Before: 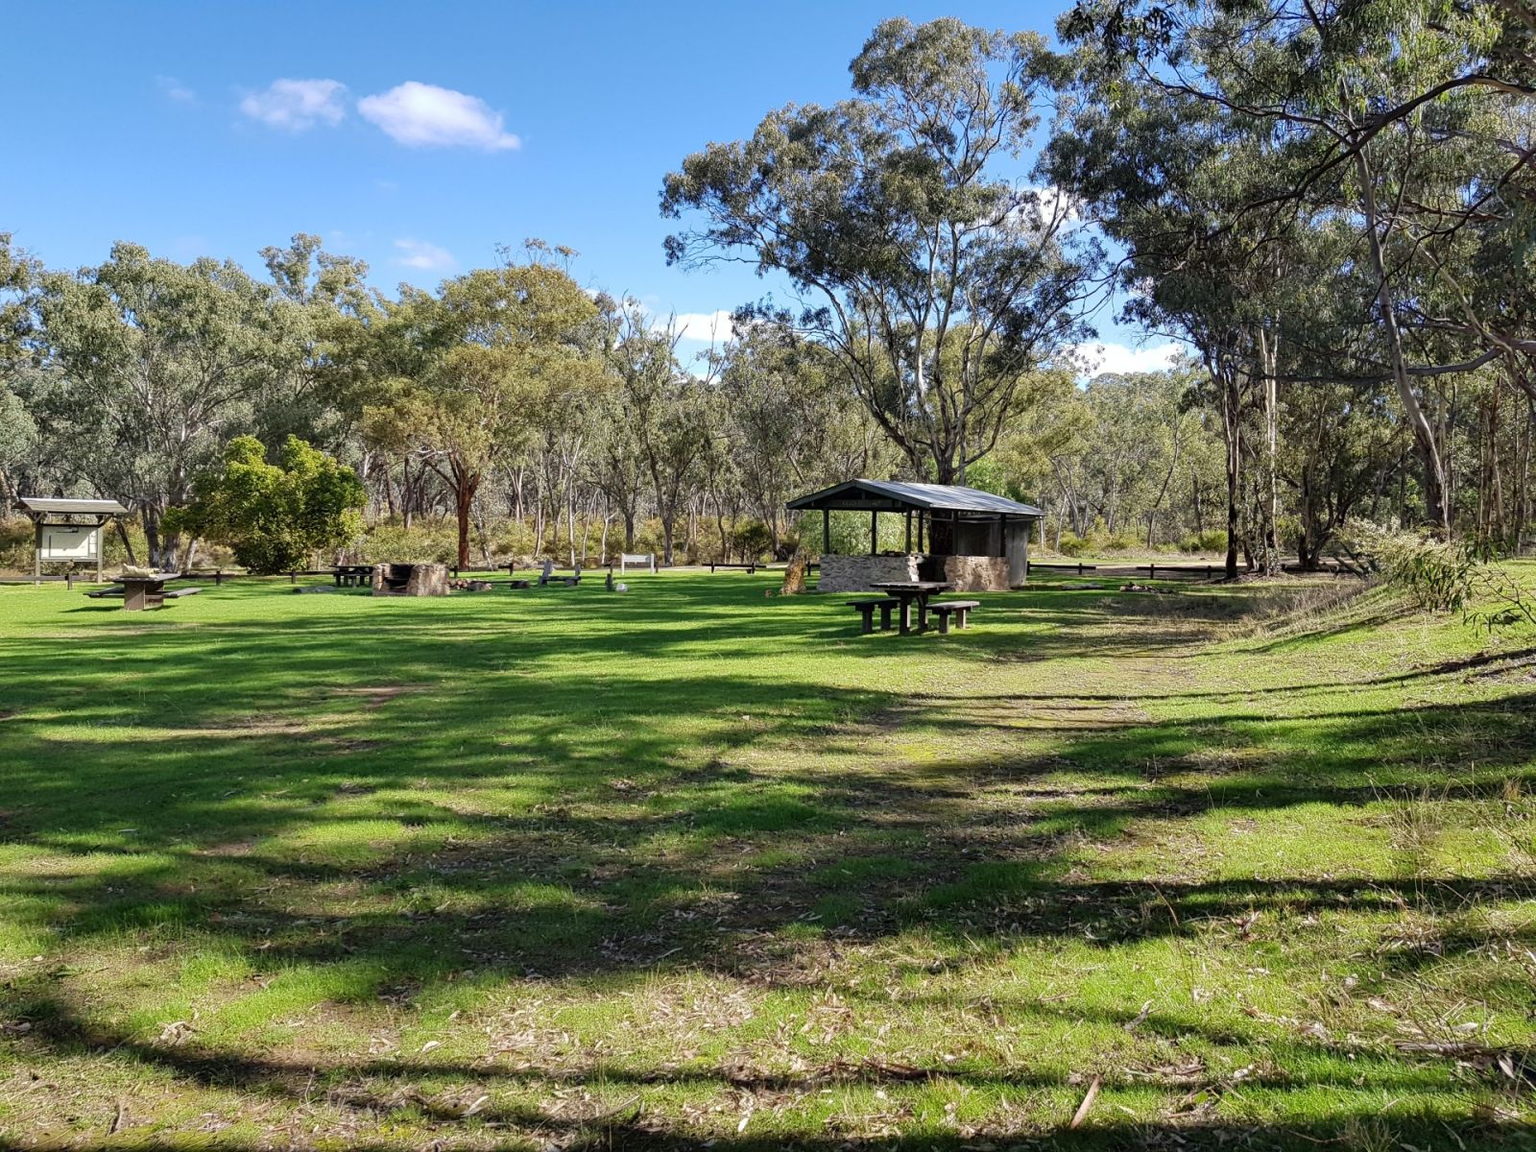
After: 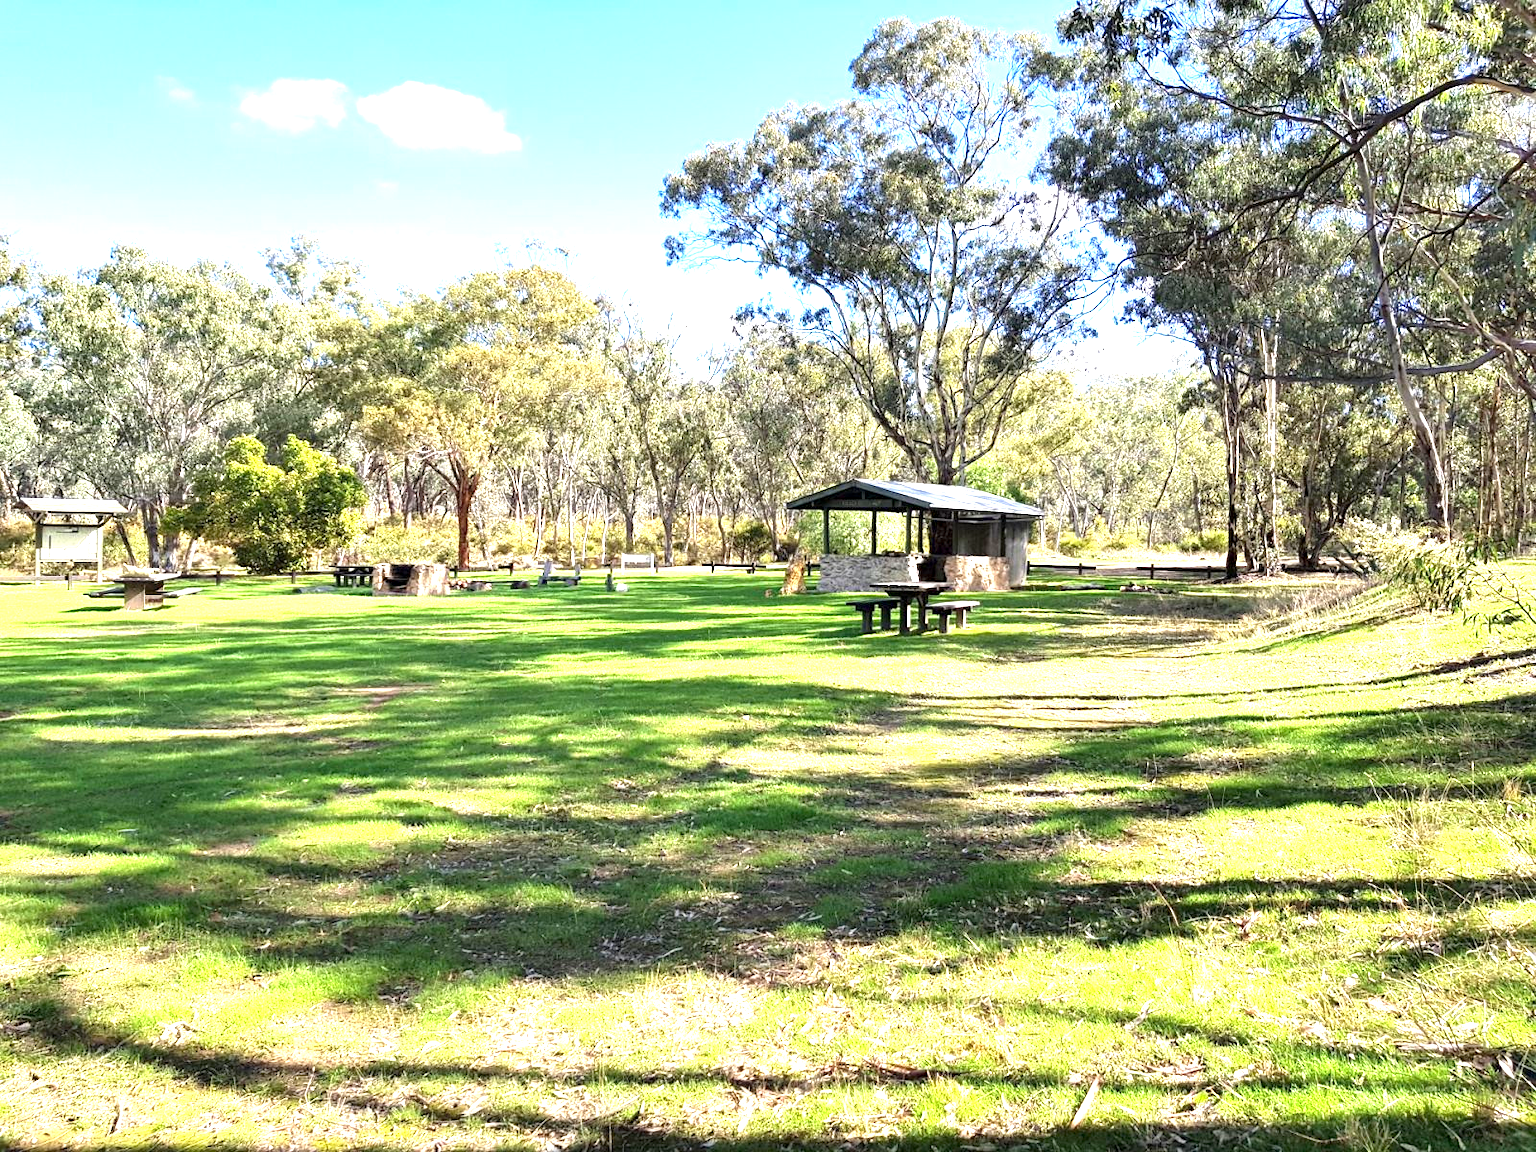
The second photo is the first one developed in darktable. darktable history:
exposure: black level correction 0.001, exposure 1.712 EV, compensate highlight preservation false
